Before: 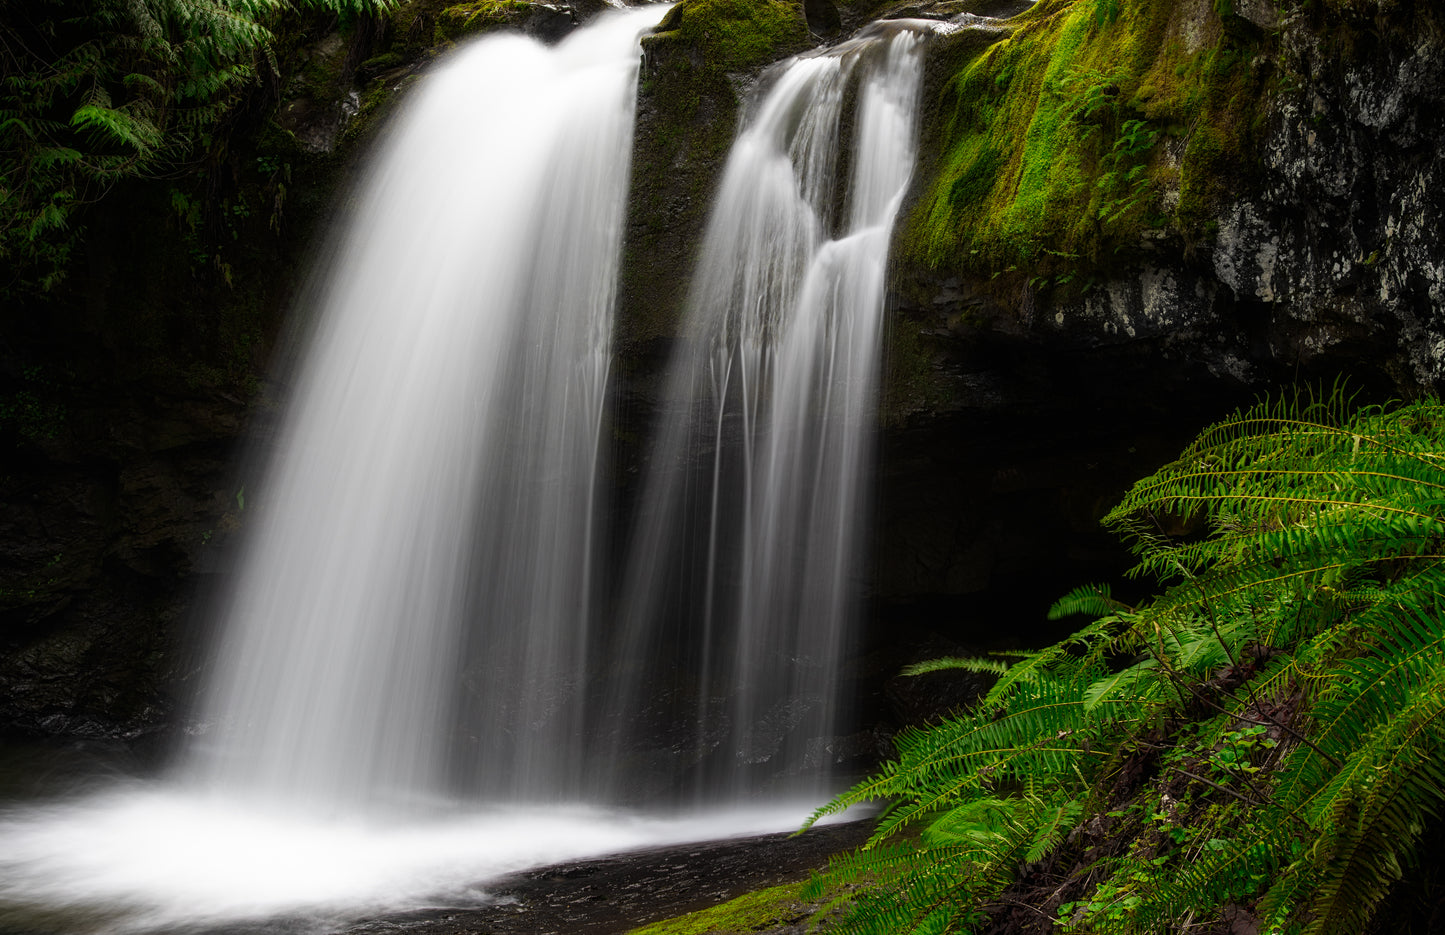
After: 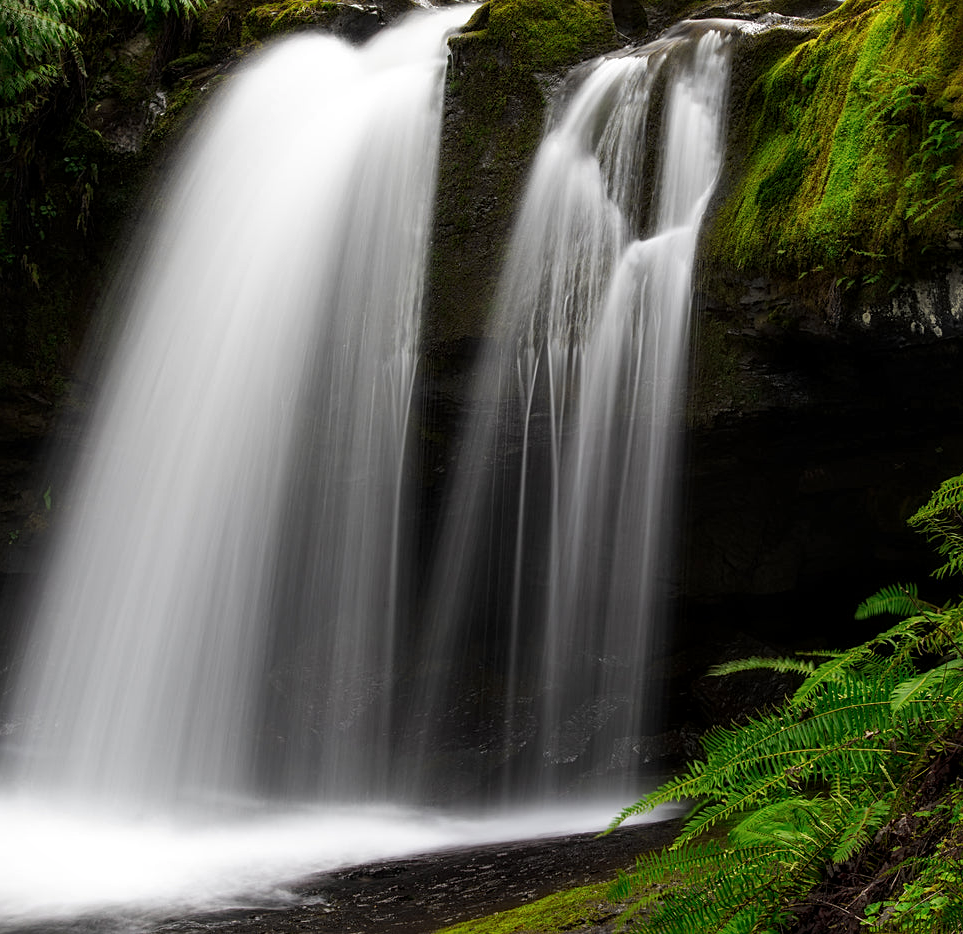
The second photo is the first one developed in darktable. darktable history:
local contrast: mode bilateral grid, contrast 20, coarseness 50, detail 120%, midtone range 0.2
white balance: emerald 1
crop and rotate: left 13.409%, right 19.924%
sharpen: amount 0.2
